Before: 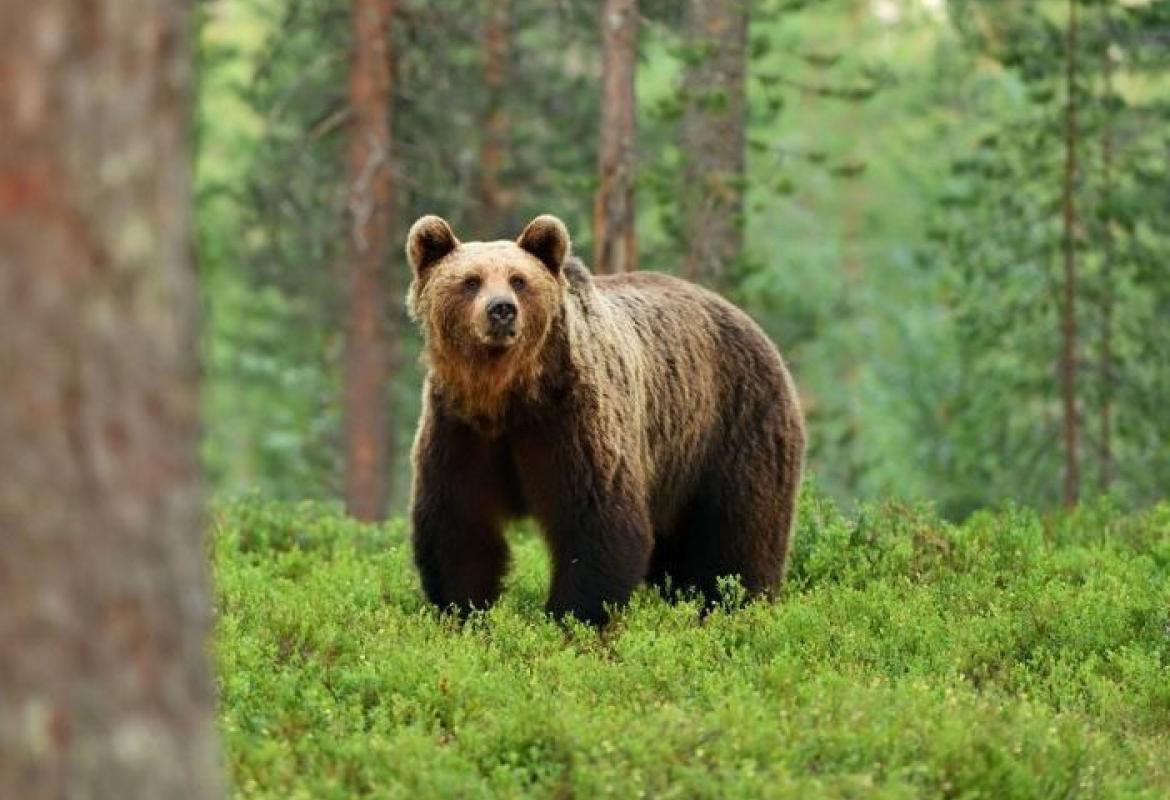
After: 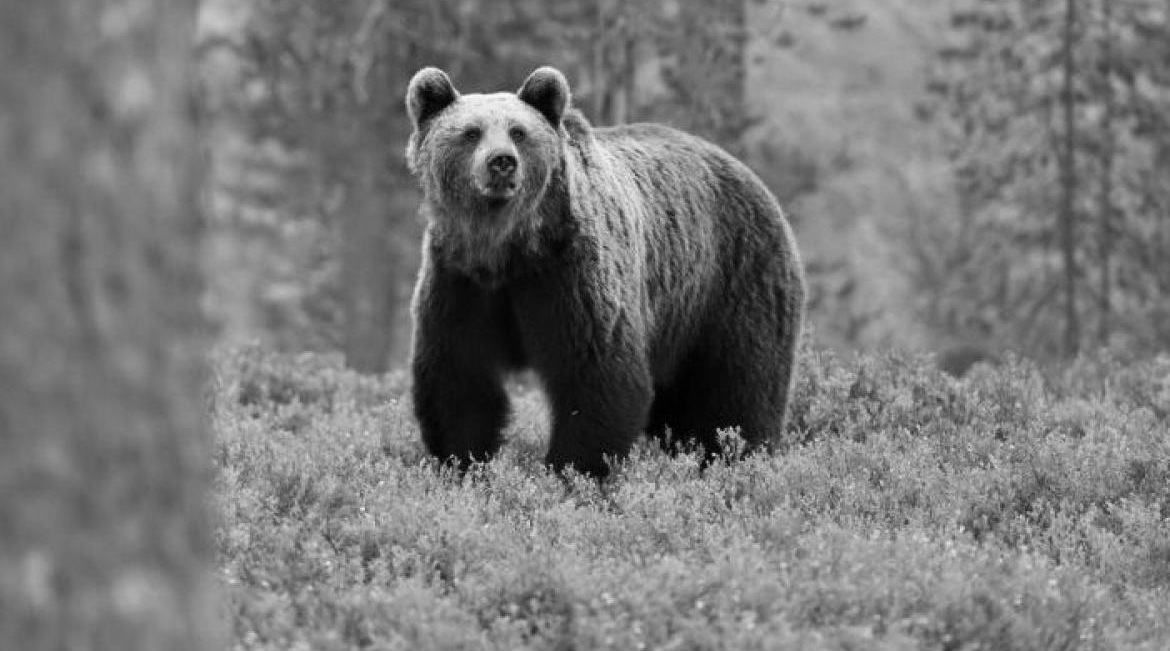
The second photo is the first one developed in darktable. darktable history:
monochrome: on, module defaults
crop and rotate: top 18.507%
